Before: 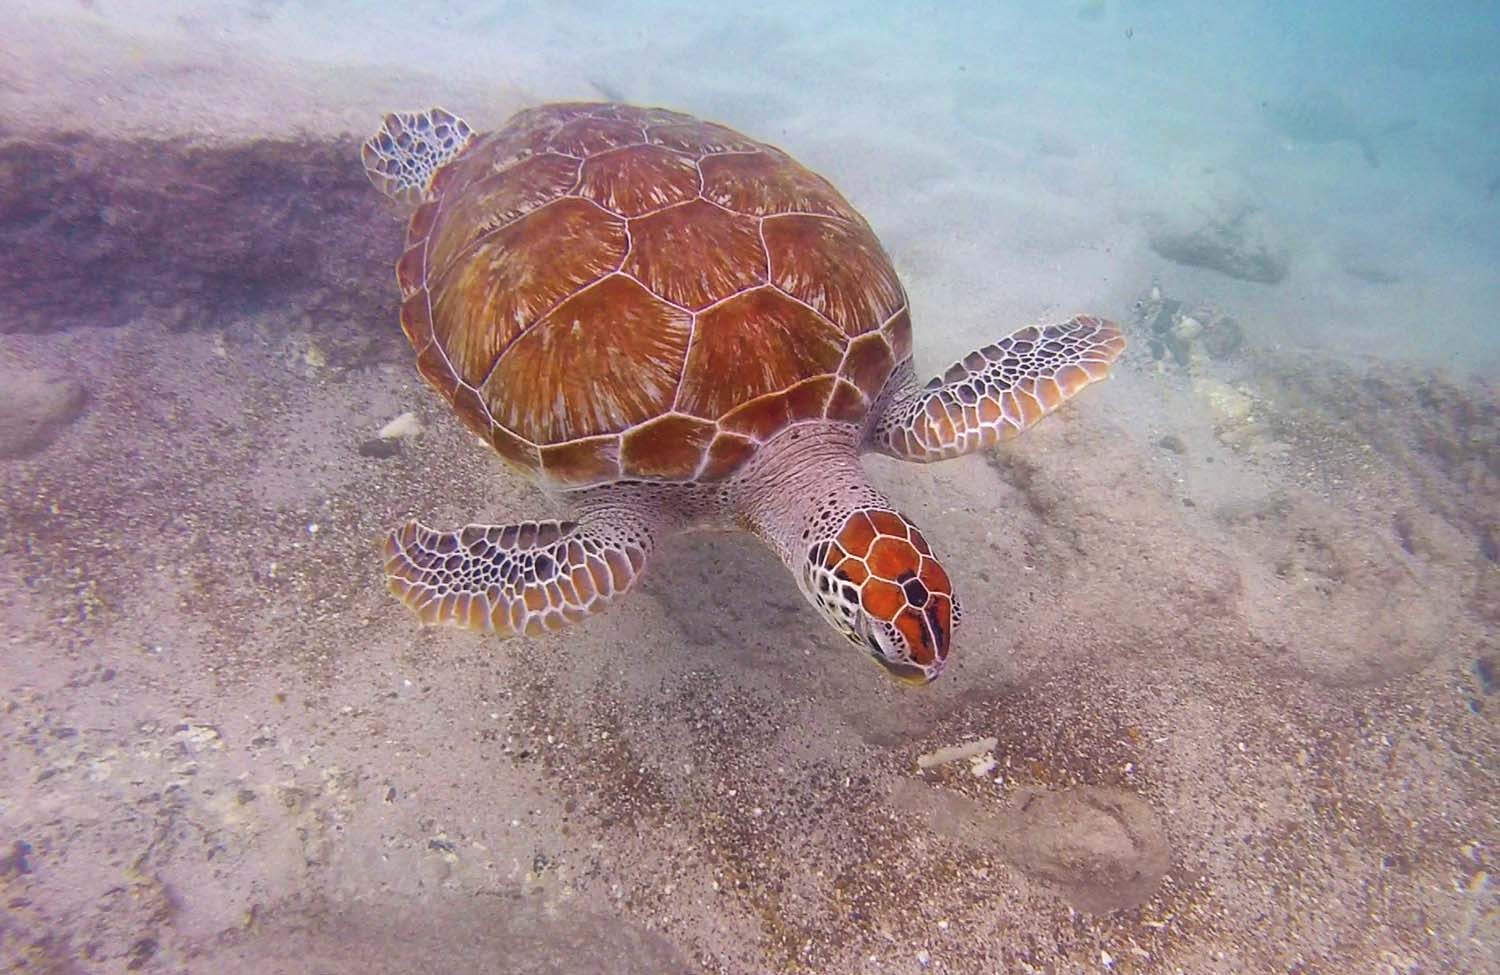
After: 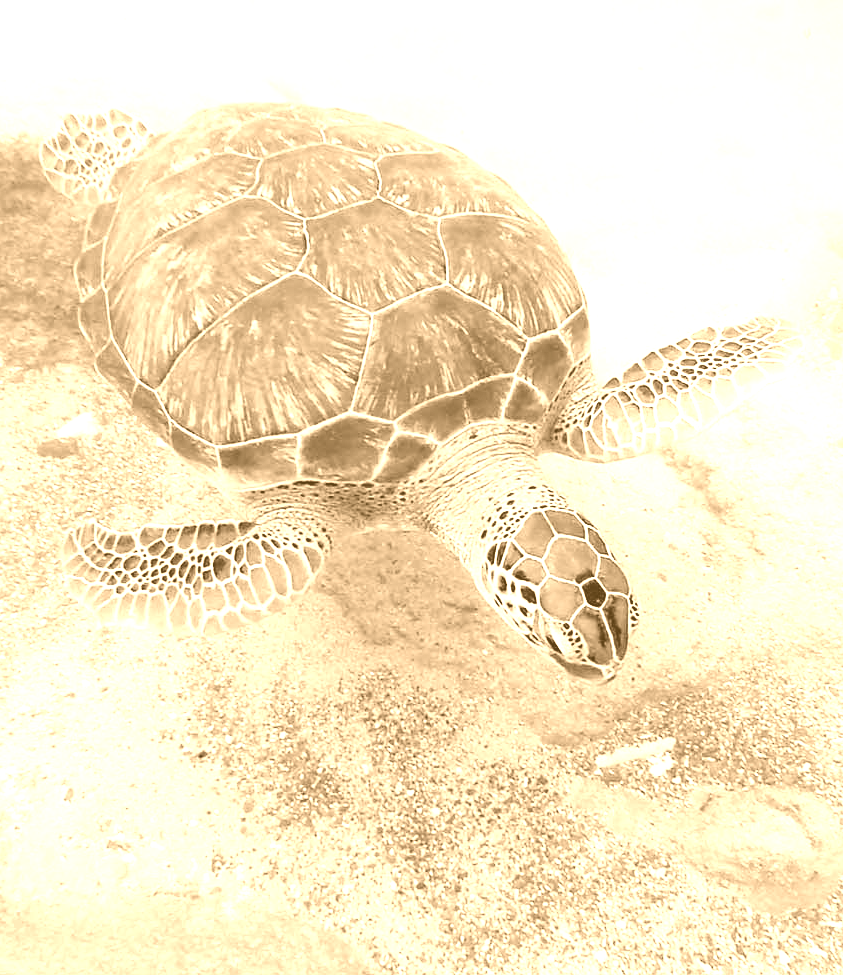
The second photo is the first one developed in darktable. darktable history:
colorize: hue 28.8°, source mix 100%
crop: left 21.496%, right 22.254%
exposure: black level correction 0, exposure 0.7 EV, compensate exposure bias true, compensate highlight preservation false
filmic rgb: black relative exposure -4 EV, white relative exposure 3 EV, hardness 3.02, contrast 1.4
